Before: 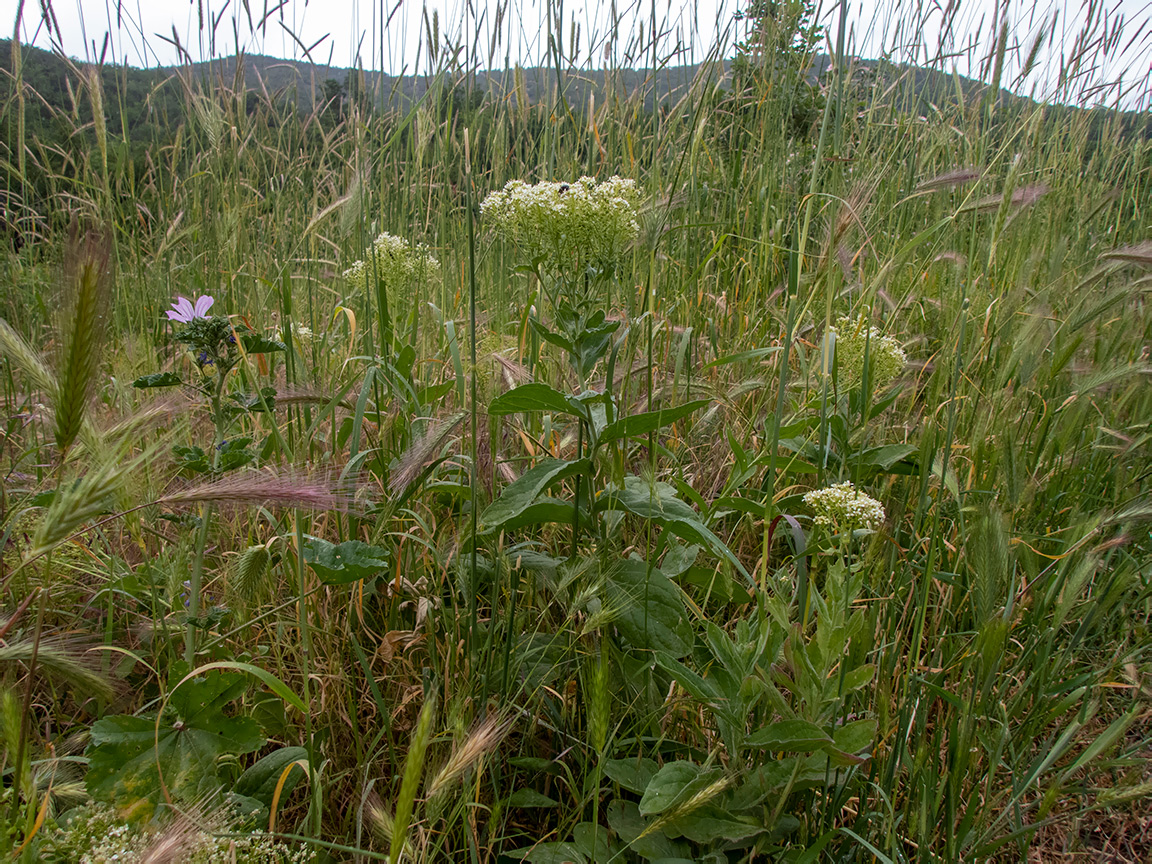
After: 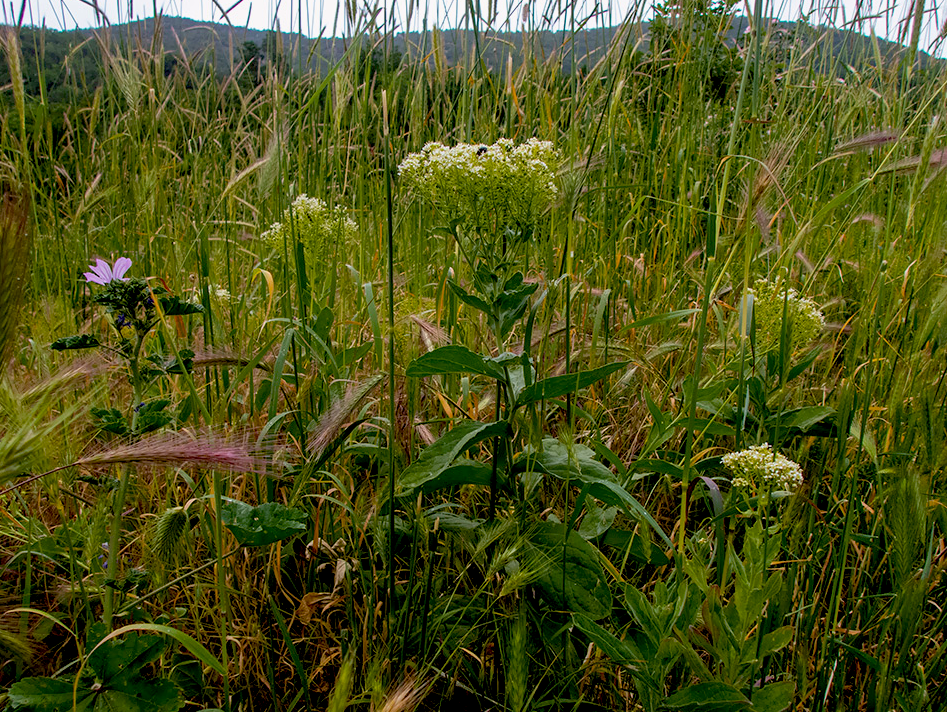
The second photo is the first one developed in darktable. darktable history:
exposure: black level correction 0.028, exposure -0.076 EV, compensate exposure bias true, compensate highlight preservation false
color balance rgb: highlights gain › chroma 0.189%, highlights gain › hue 332.98°, perceptual saturation grading › global saturation 19.754%, global vibrance 20%
crop and rotate: left 7.193%, top 4.495%, right 10.542%, bottom 13.046%
